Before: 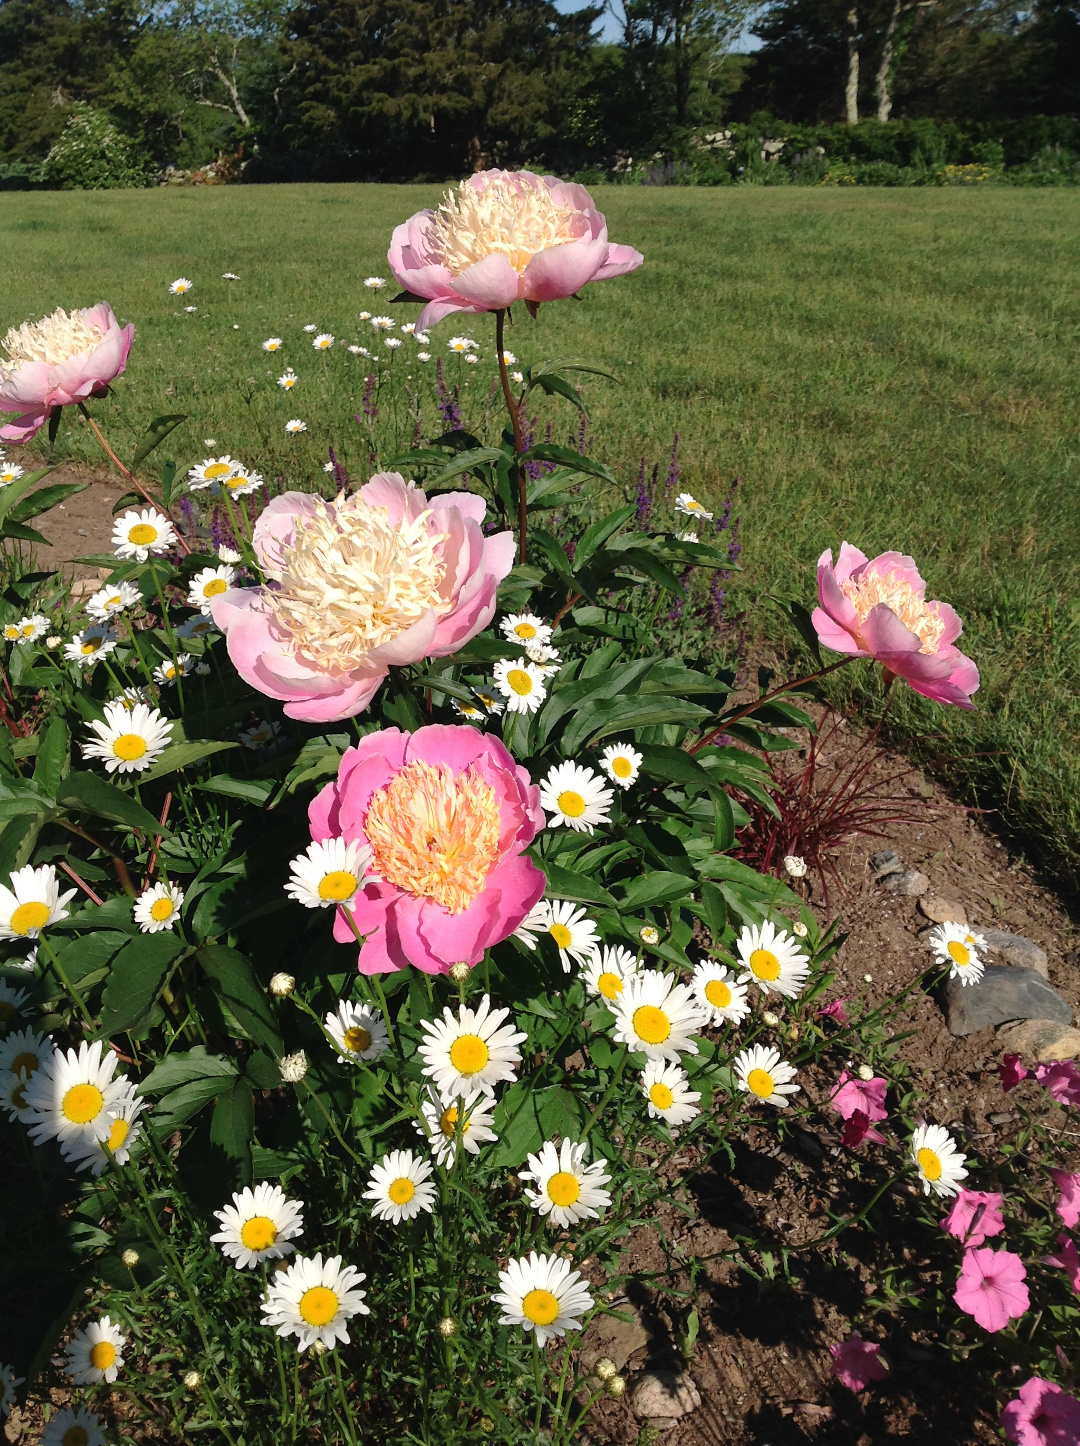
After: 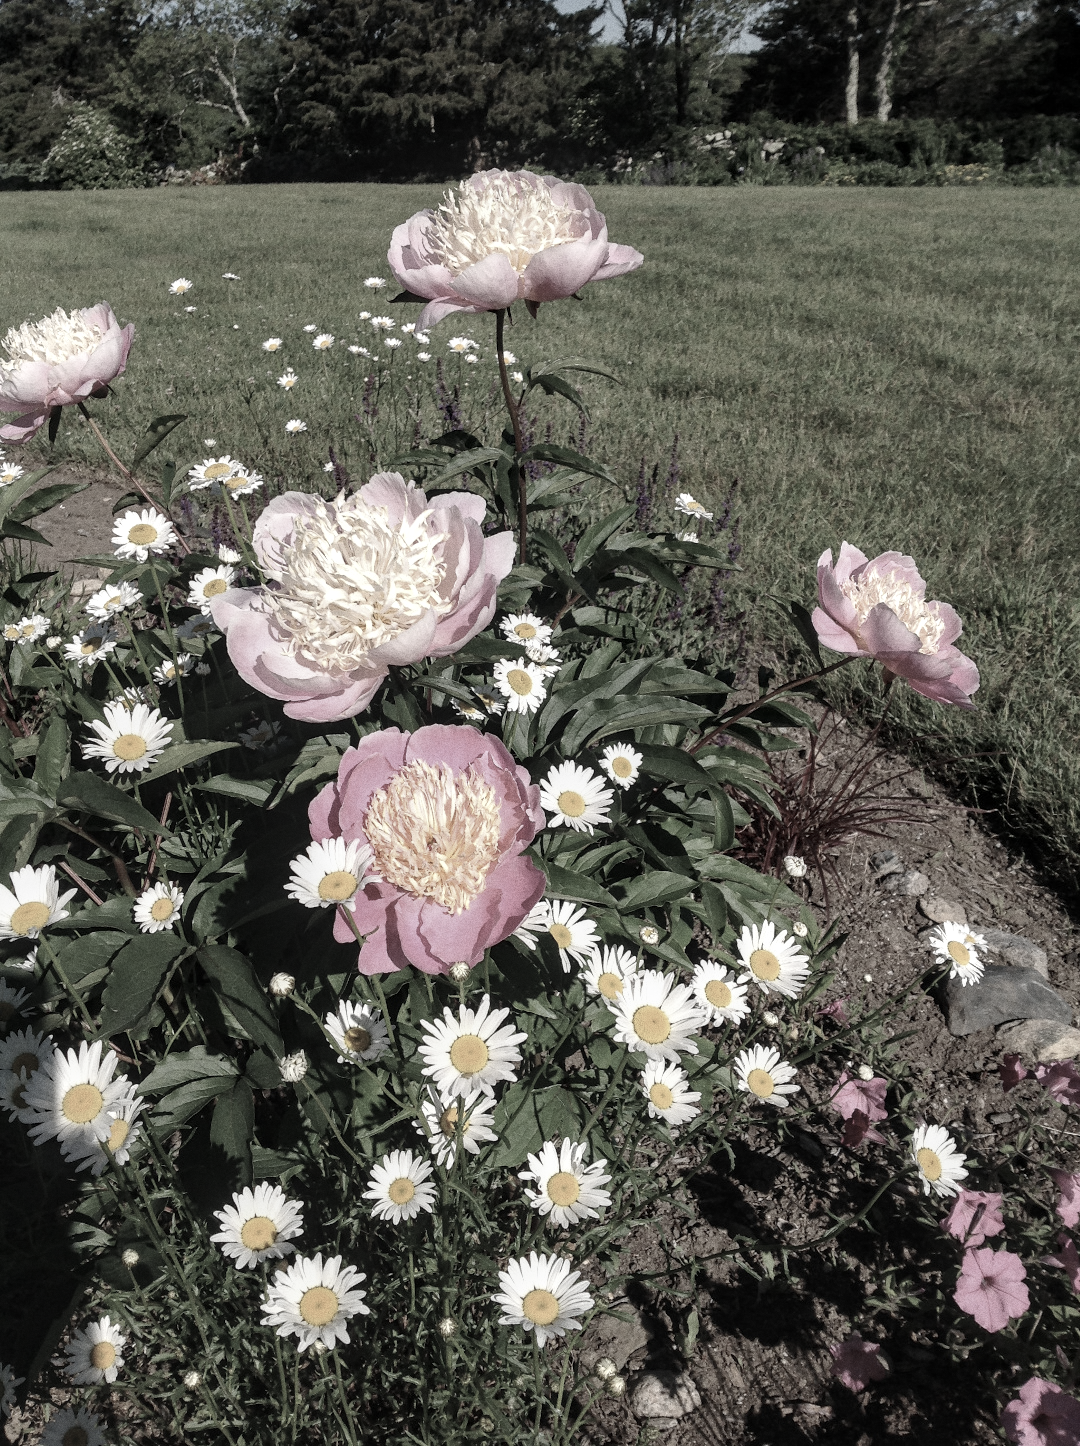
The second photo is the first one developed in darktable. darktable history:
local contrast: on, module defaults
grain: coarseness 0.09 ISO
color correction: saturation 0.3
